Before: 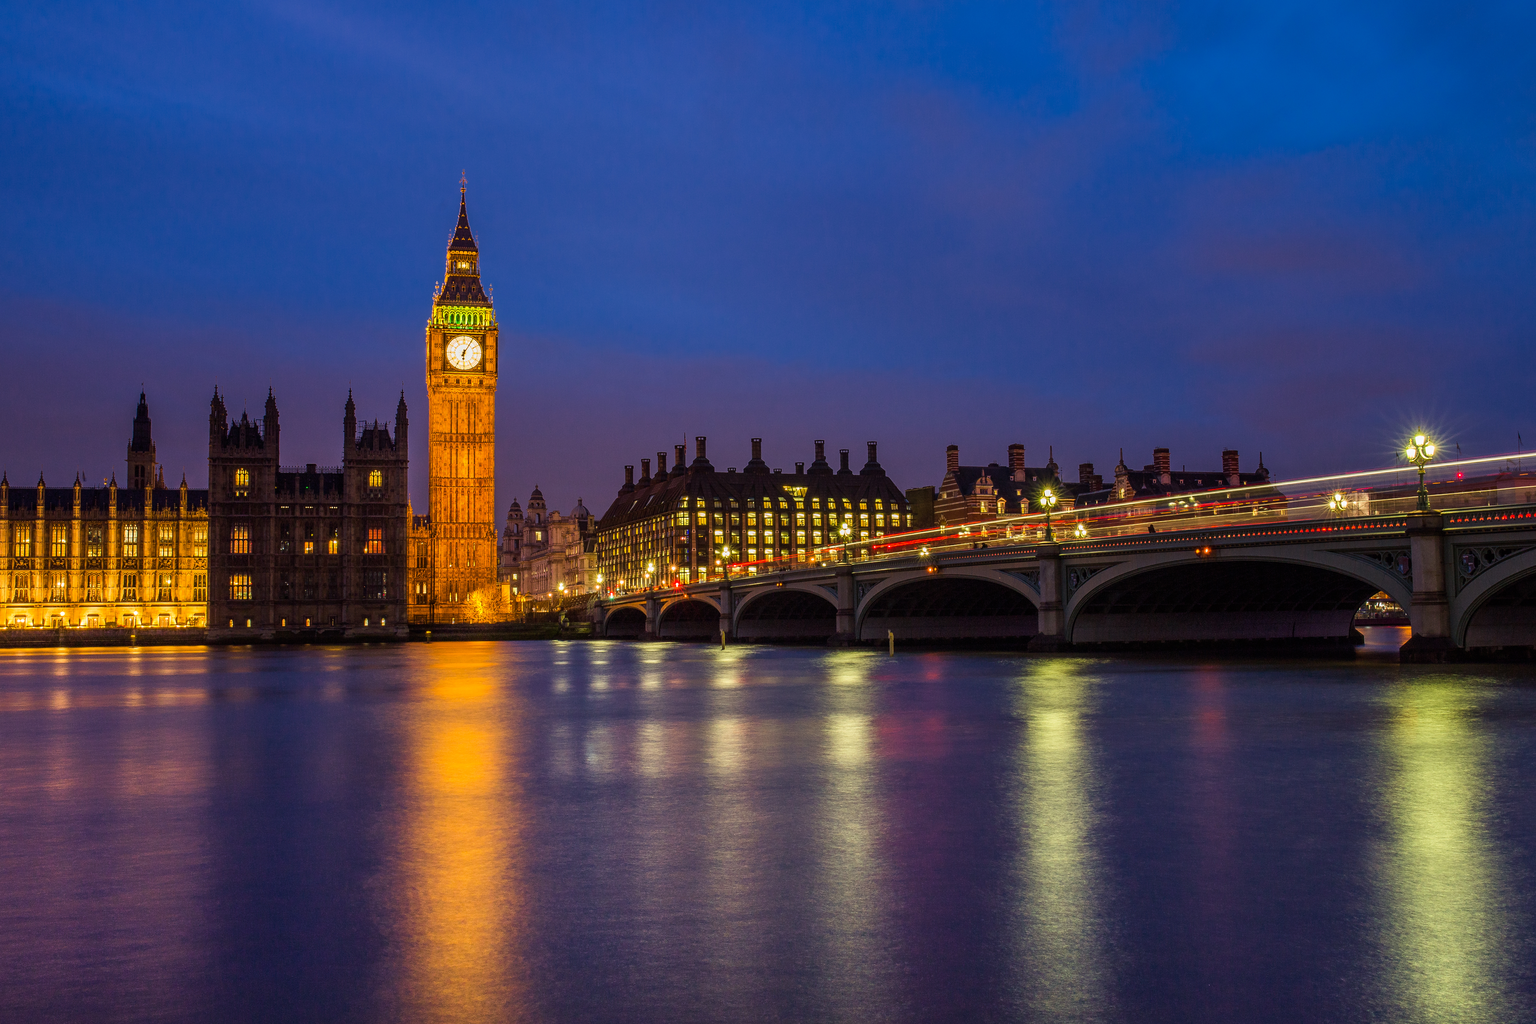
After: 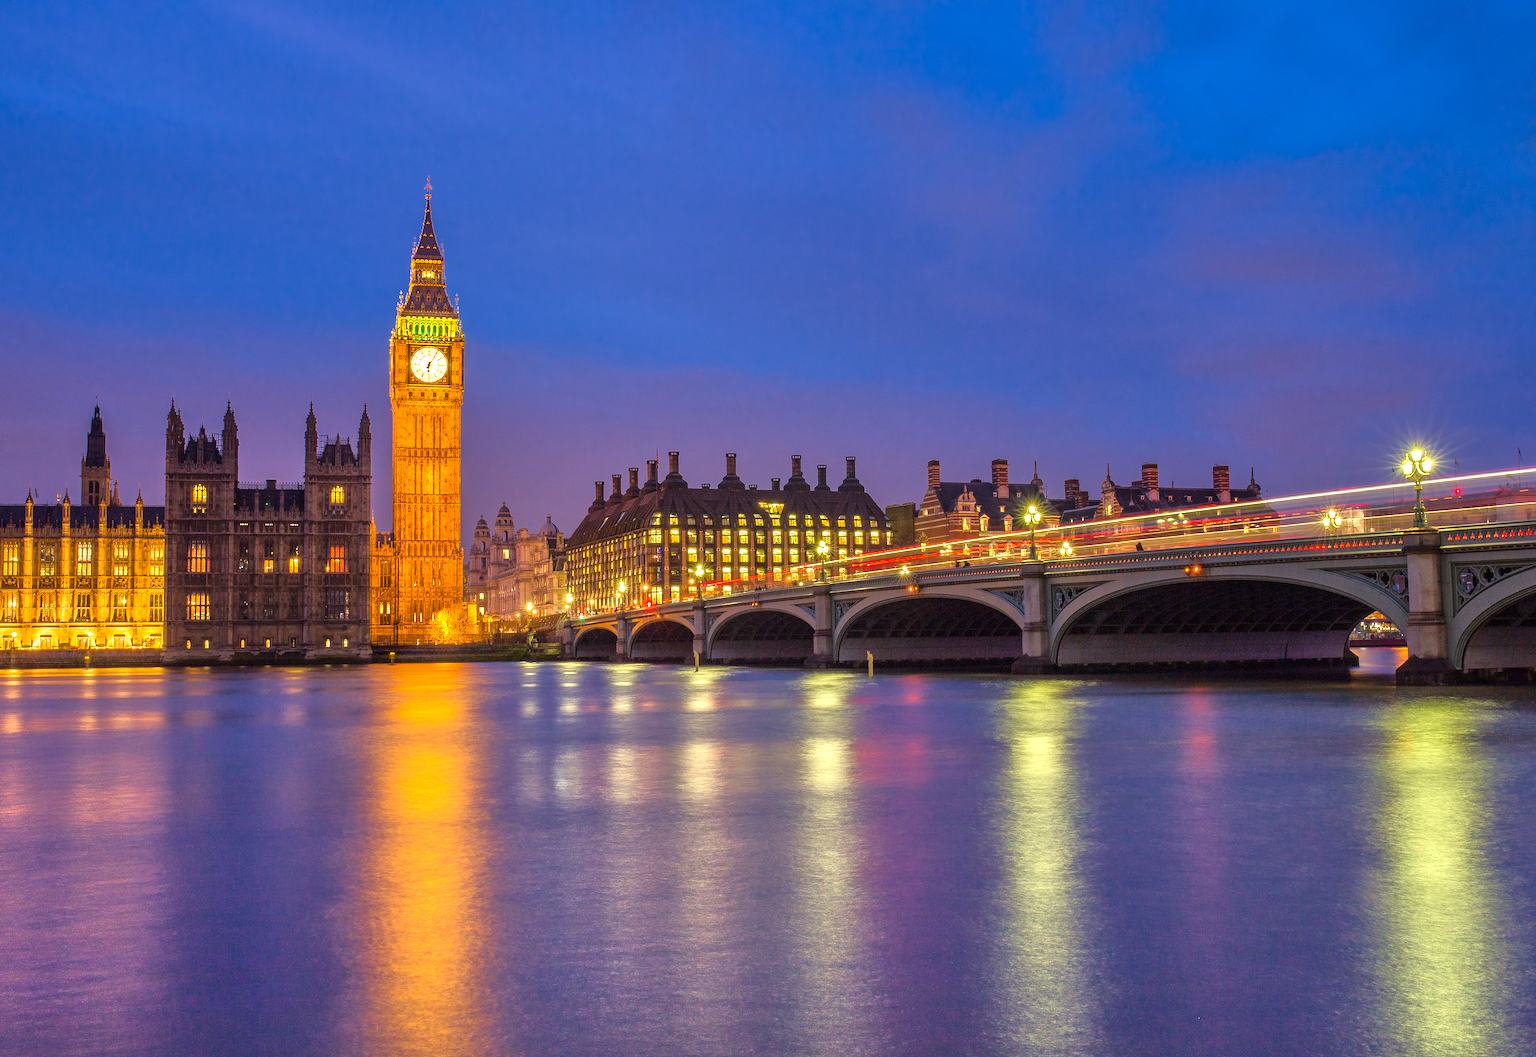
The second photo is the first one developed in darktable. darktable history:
crop and rotate: left 3.206%
tone equalizer: -8 EV 1.98 EV, -7 EV 1.99 EV, -6 EV 1.99 EV, -5 EV 1.97 EV, -4 EV 1.99 EV, -3 EV 1.5 EV, -2 EV 0.978 EV, -1 EV 0.505 EV
